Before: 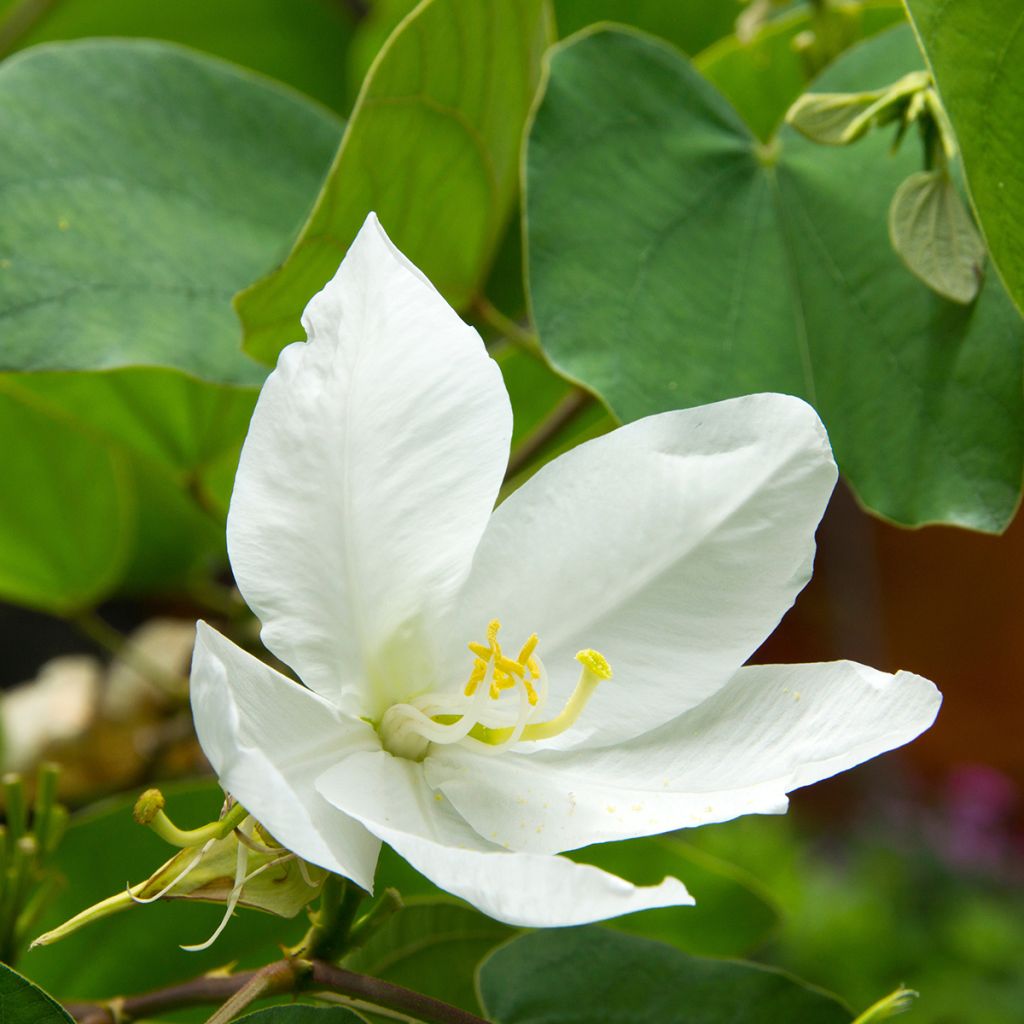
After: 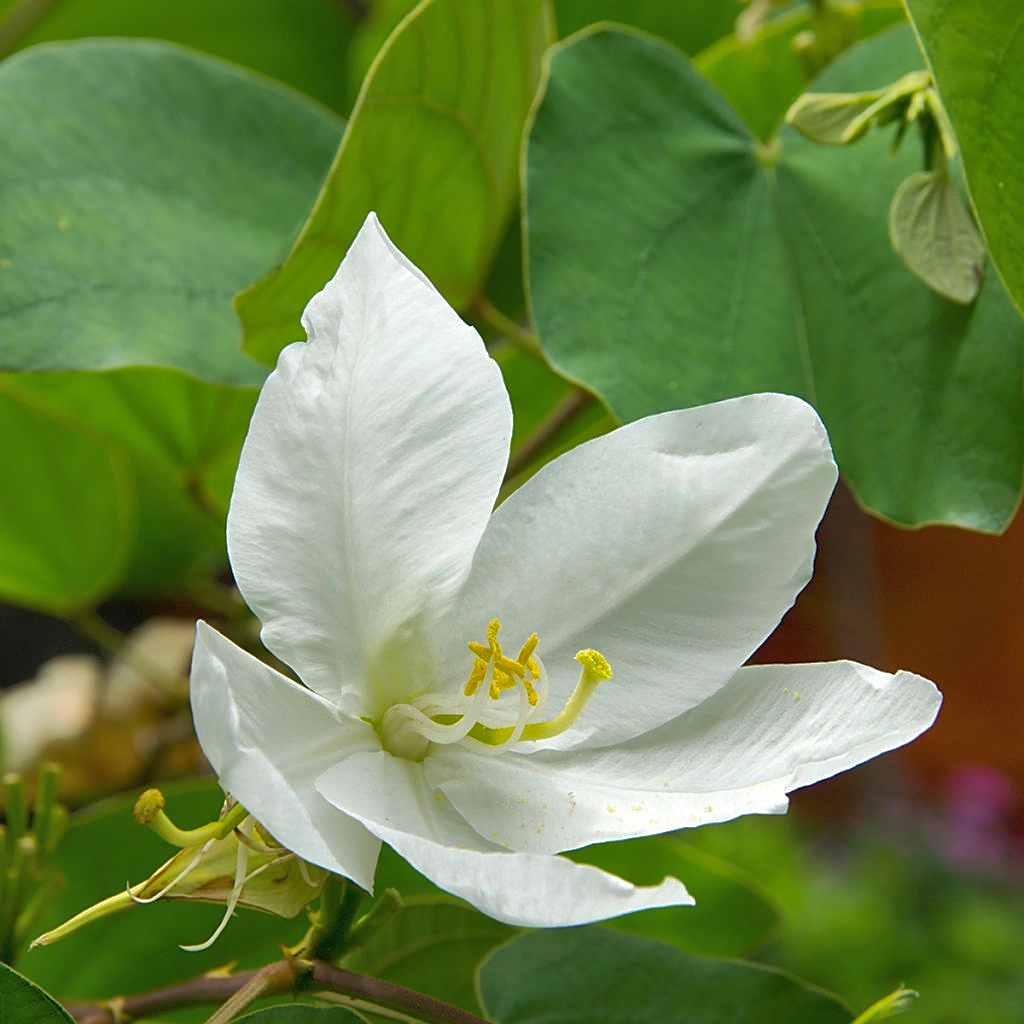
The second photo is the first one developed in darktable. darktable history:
sharpen: amount 0.465
shadows and highlights: highlights -60.05
